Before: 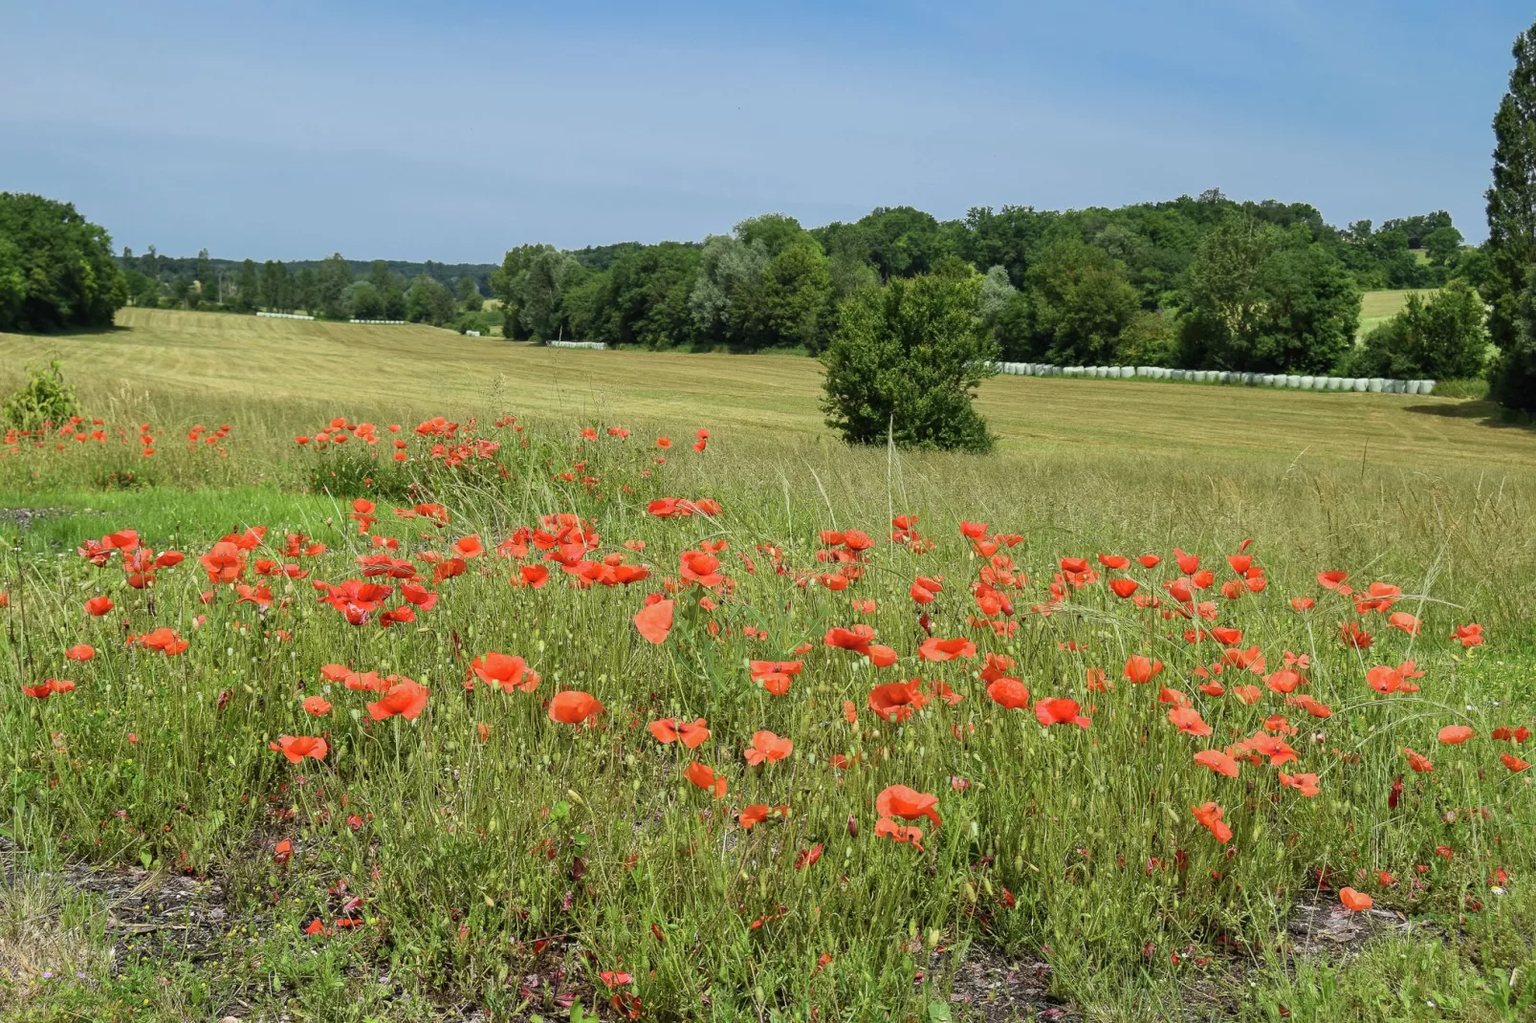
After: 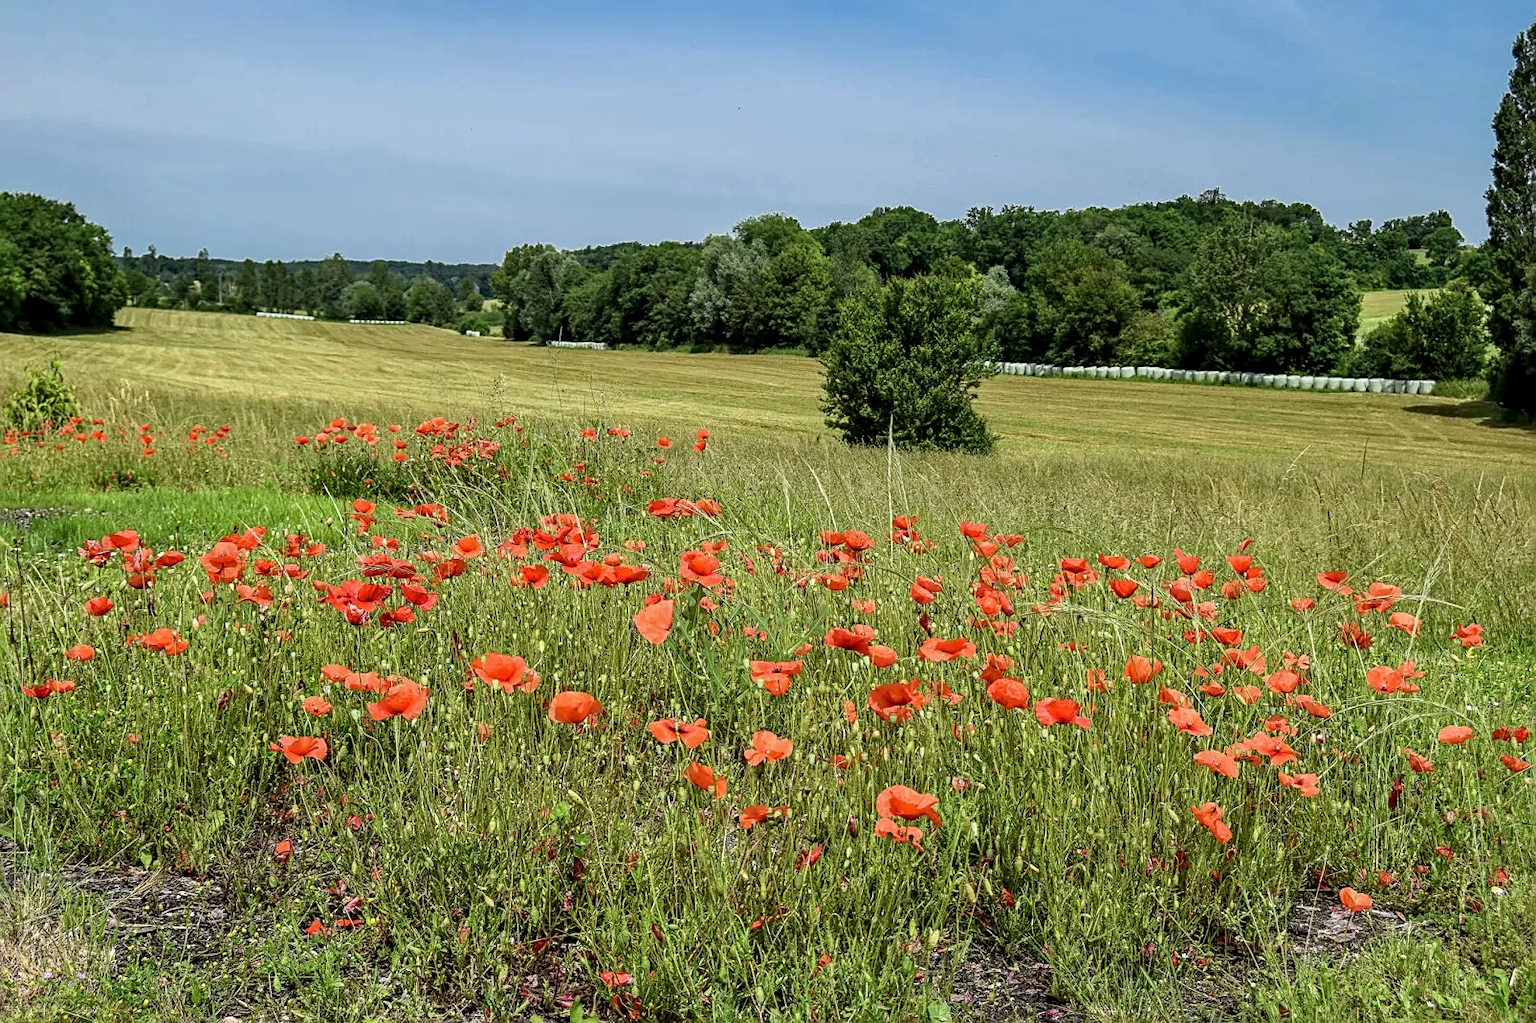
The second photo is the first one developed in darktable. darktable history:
sharpen: amount 0.497
haze removal: compatibility mode true, adaptive false
local contrast: highlights 39%, shadows 62%, detail 136%, midtone range 0.517
